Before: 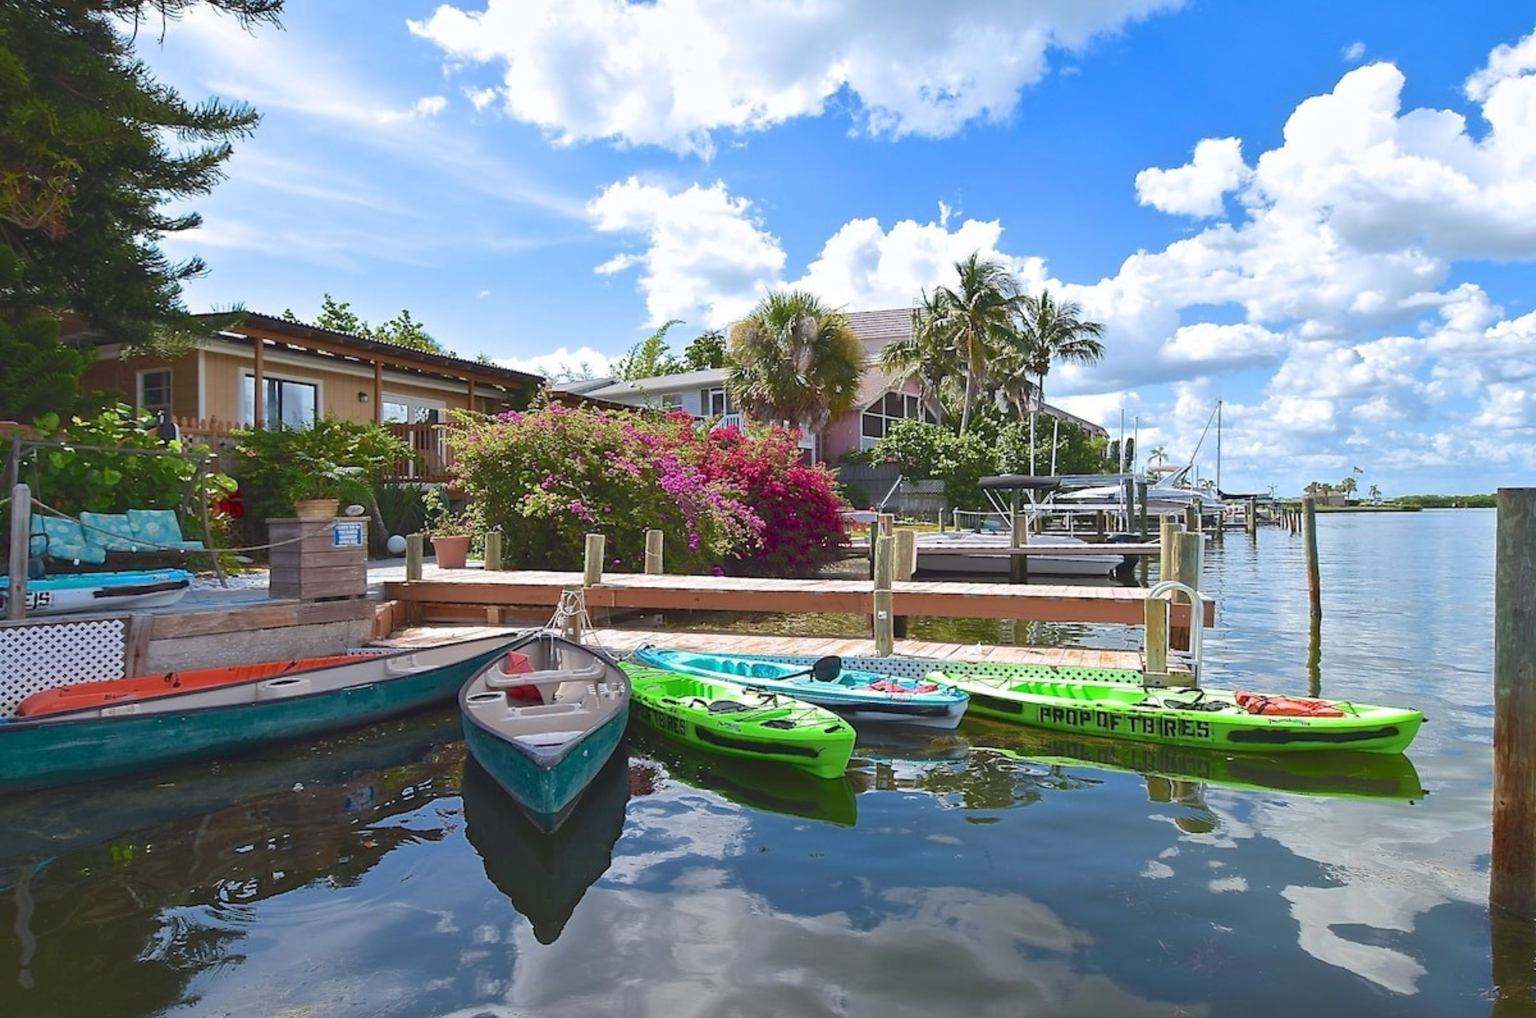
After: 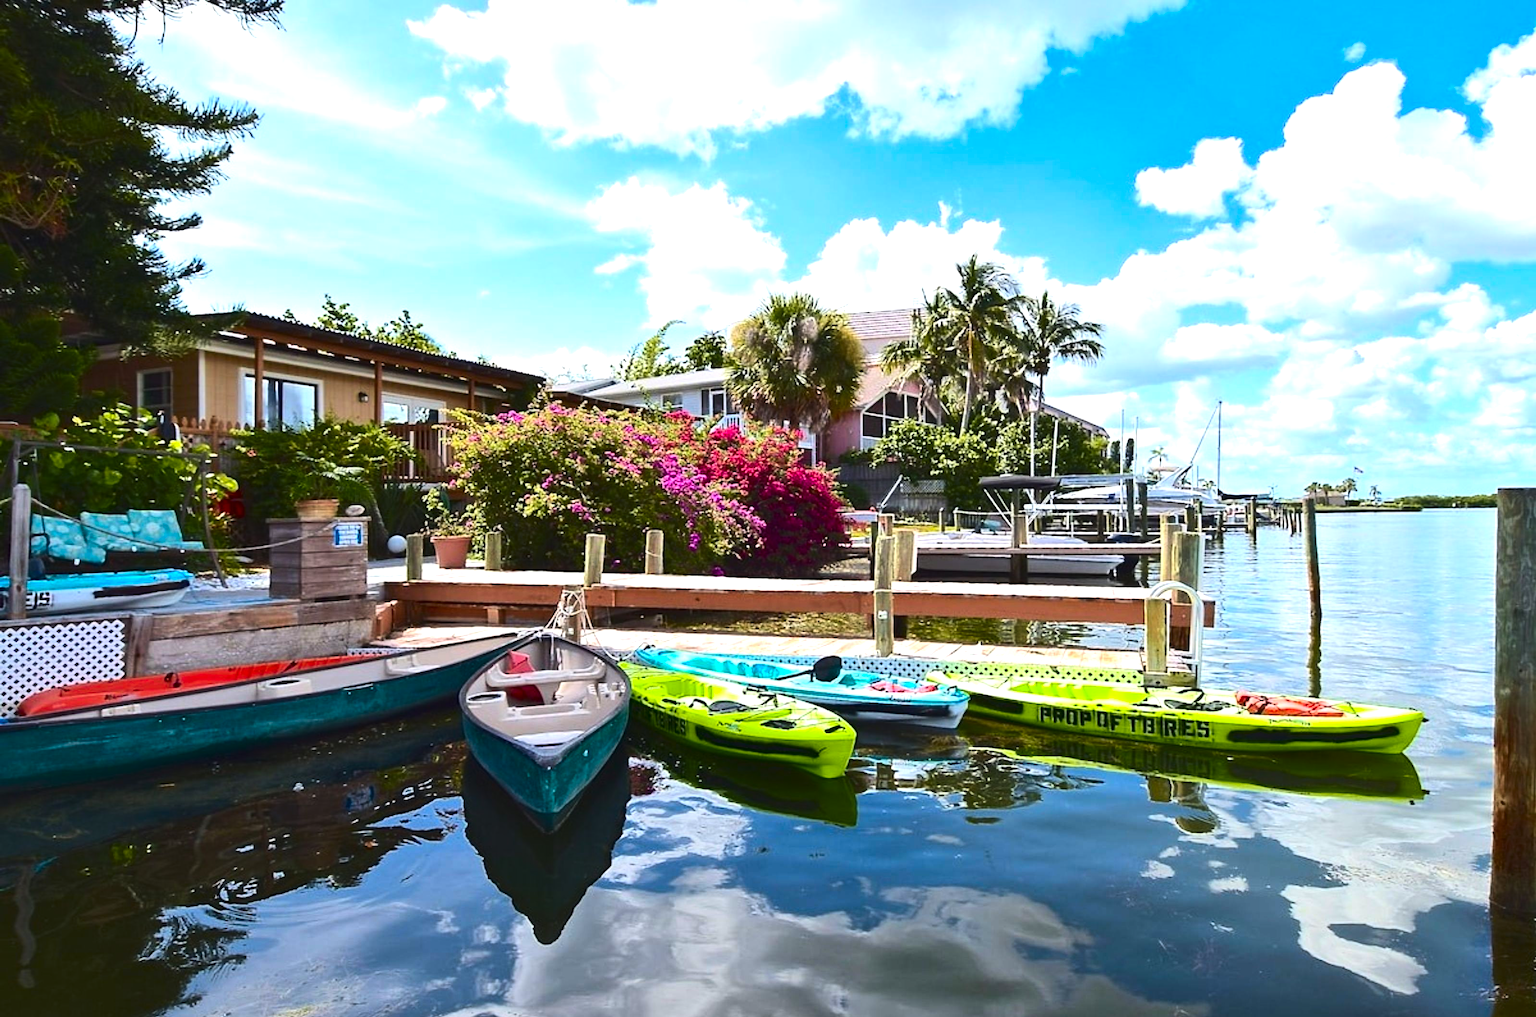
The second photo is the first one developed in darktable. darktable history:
tone equalizer: -8 EV -0.723 EV, -7 EV -0.694 EV, -6 EV -0.605 EV, -5 EV -0.416 EV, -3 EV 0.391 EV, -2 EV 0.6 EV, -1 EV 0.696 EV, +0 EV 0.738 EV, edges refinement/feathering 500, mask exposure compensation -1.57 EV, preserve details no
contrast brightness saturation: contrast 0.169, saturation 0.322
color zones: curves: ch2 [(0, 0.5) (0.143, 0.5) (0.286, 0.489) (0.415, 0.421) (0.571, 0.5) (0.714, 0.5) (0.857, 0.5) (1, 0.5)]
